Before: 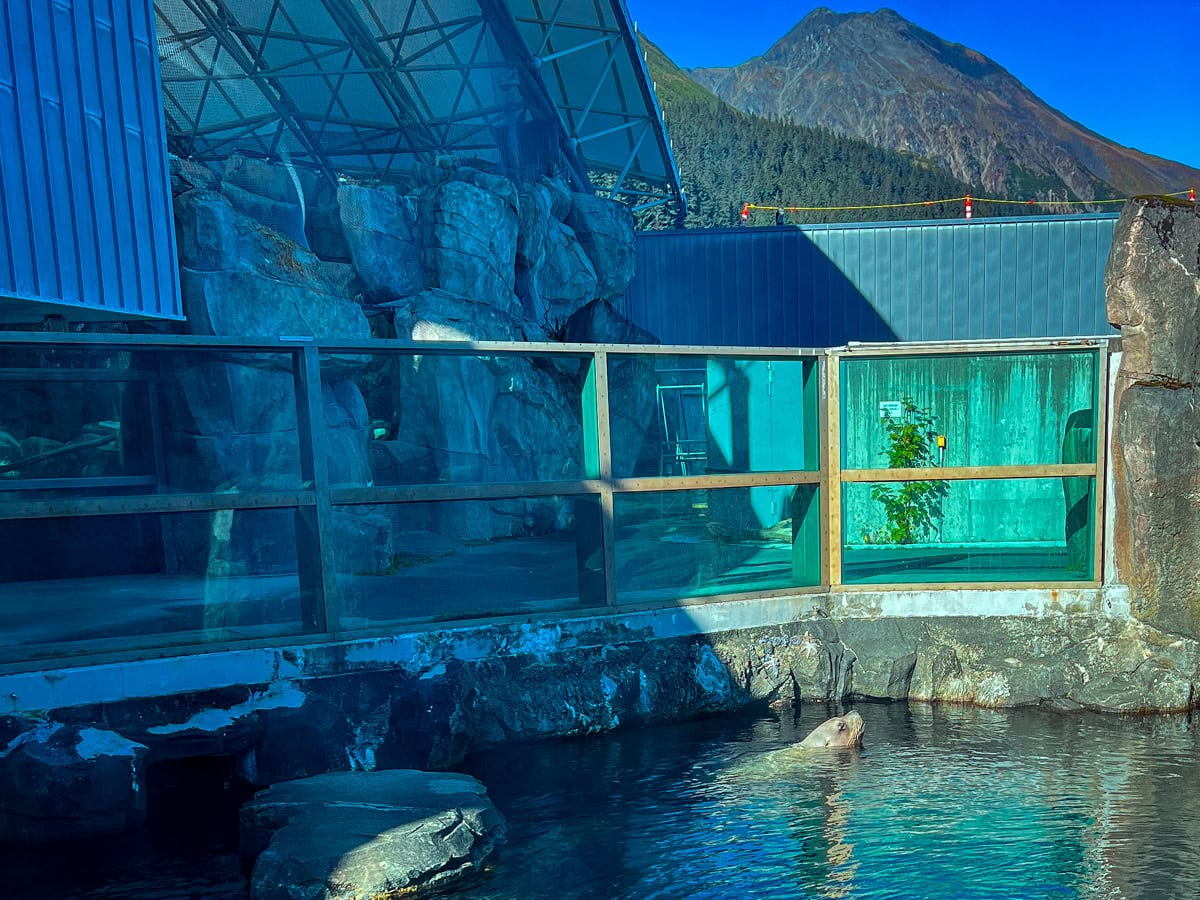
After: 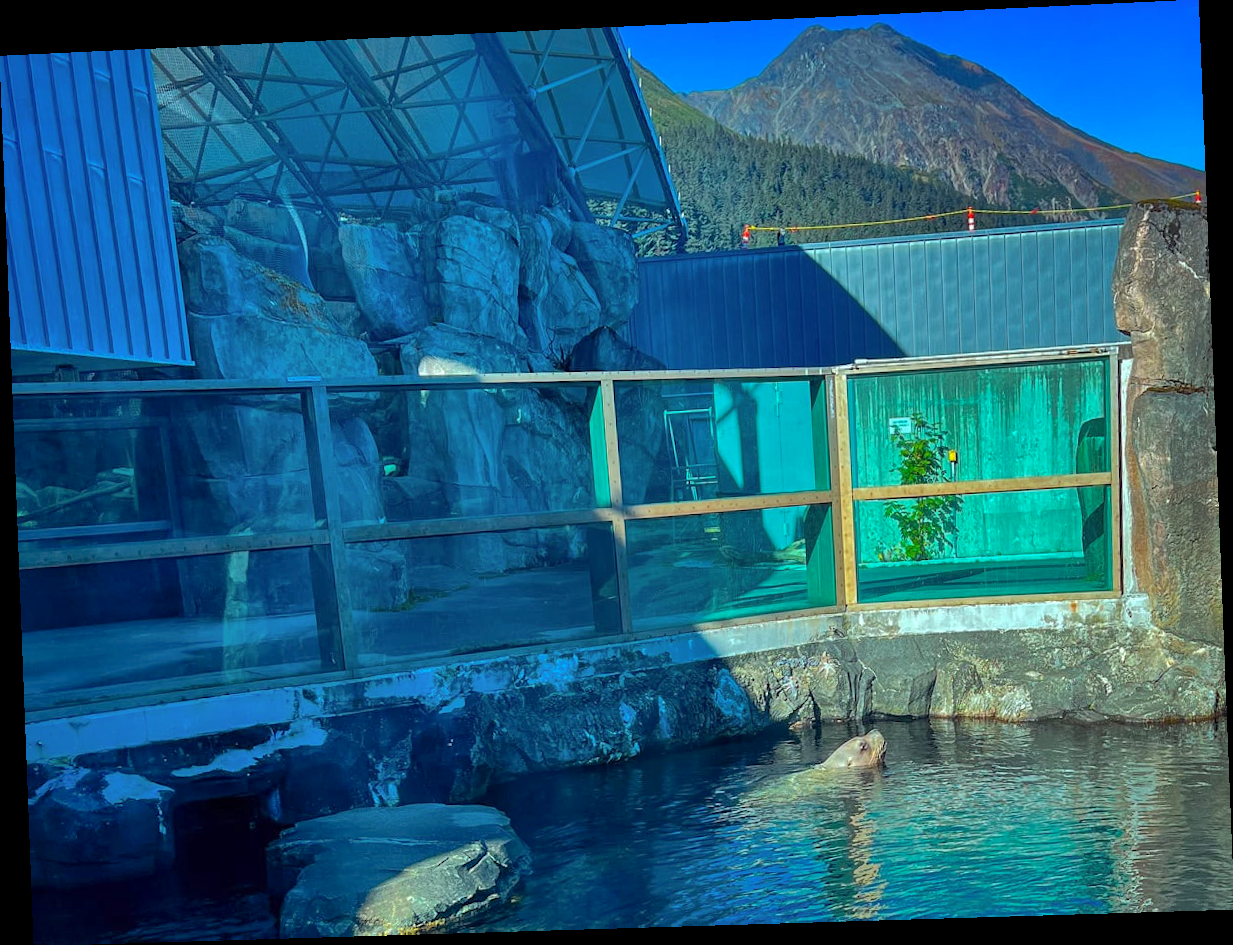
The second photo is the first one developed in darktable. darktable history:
white balance: emerald 1
rotate and perspective: rotation -2.22°, lens shift (horizontal) -0.022, automatic cropping off
shadows and highlights: highlights -60
levels: mode automatic, black 0.023%, white 99.97%, levels [0.062, 0.494, 0.925]
